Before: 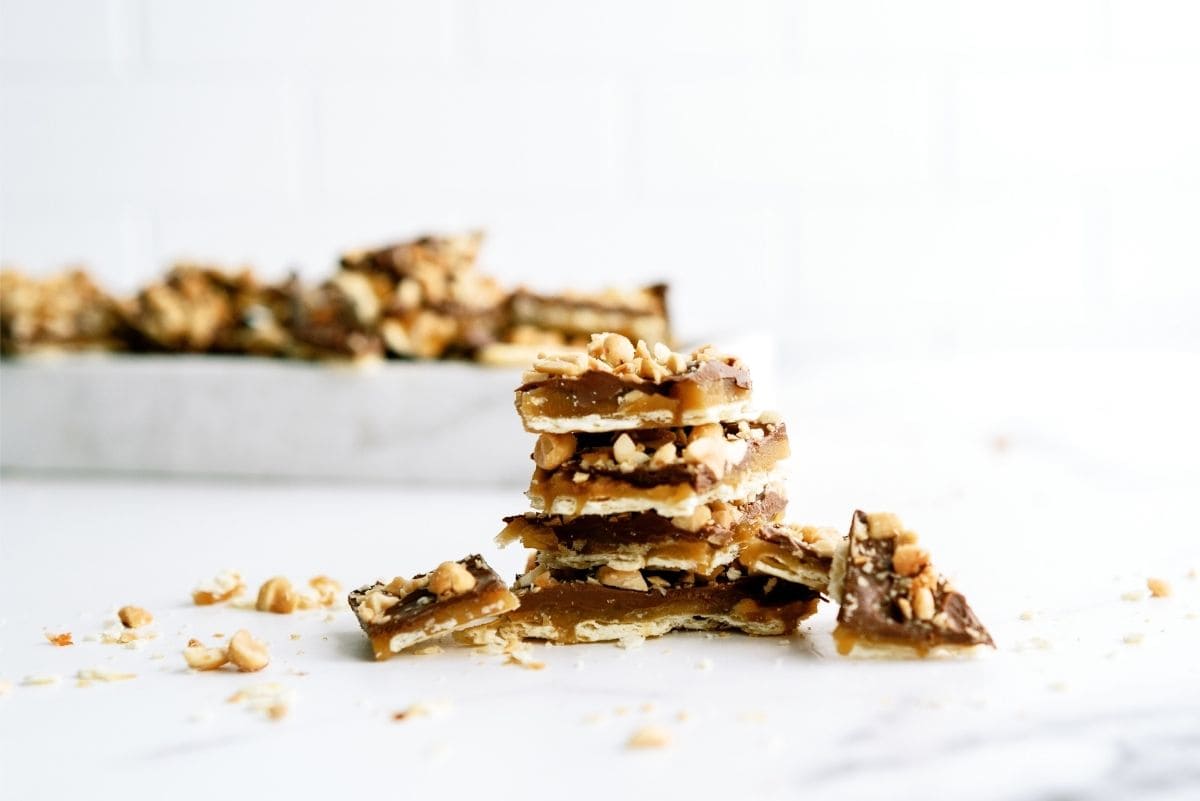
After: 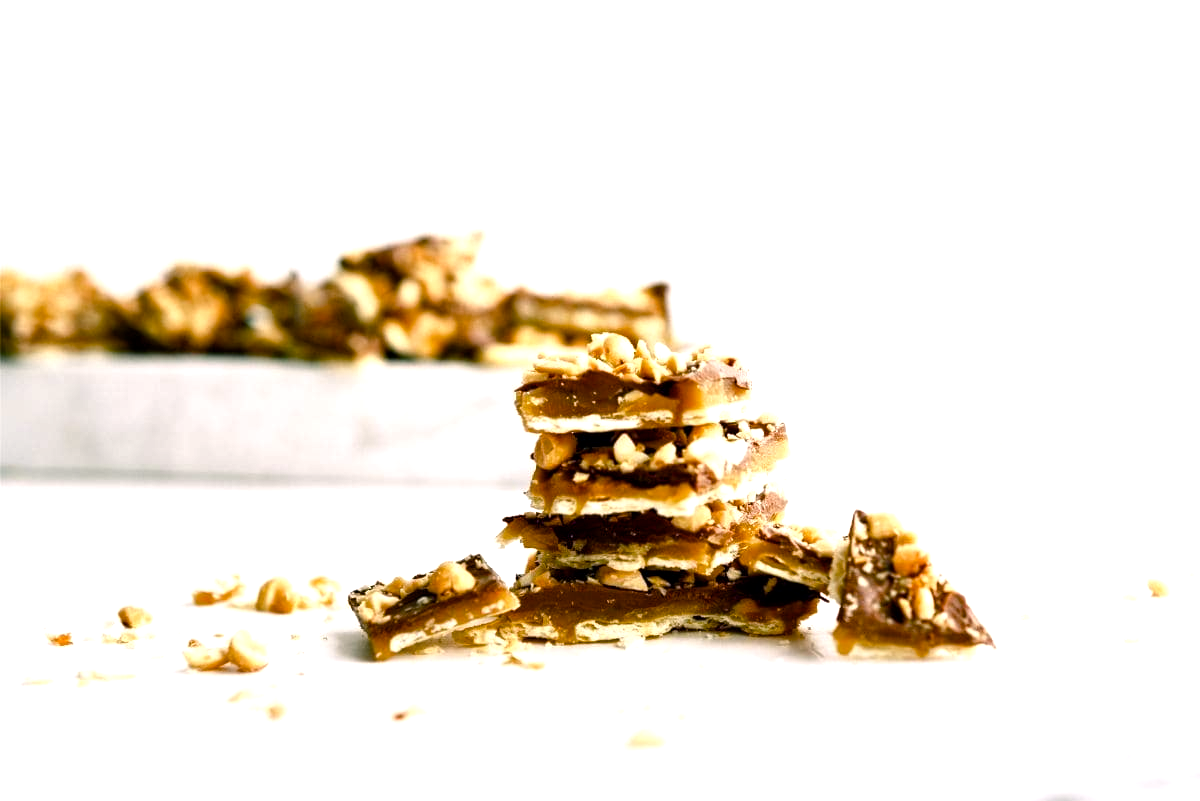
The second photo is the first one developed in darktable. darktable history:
local contrast: mode bilateral grid, contrast 20, coarseness 50, detail 120%, midtone range 0.2
color balance rgb: shadows lift › chroma 4.21%, shadows lift › hue 252.22°, highlights gain › chroma 1.36%, highlights gain › hue 50.24°, perceptual saturation grading › mid-tones 6.33%, perceptual saturation grading › shadows 72.44%, perceptual brilliance grading › highlights 11.59%, contrast 5.05%
